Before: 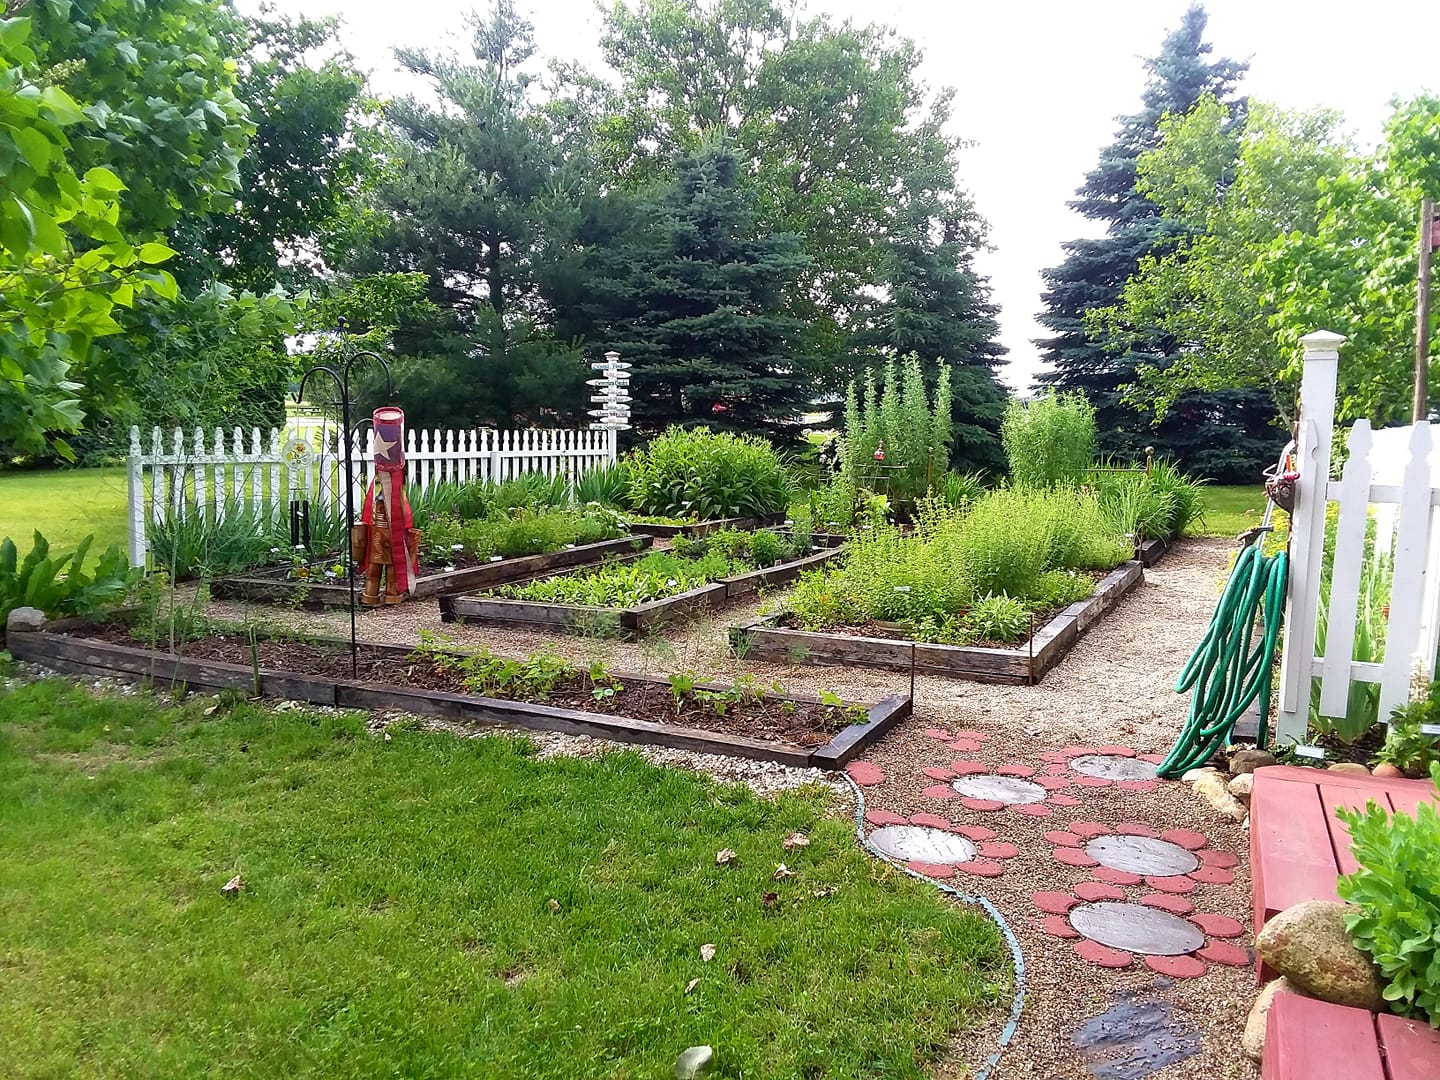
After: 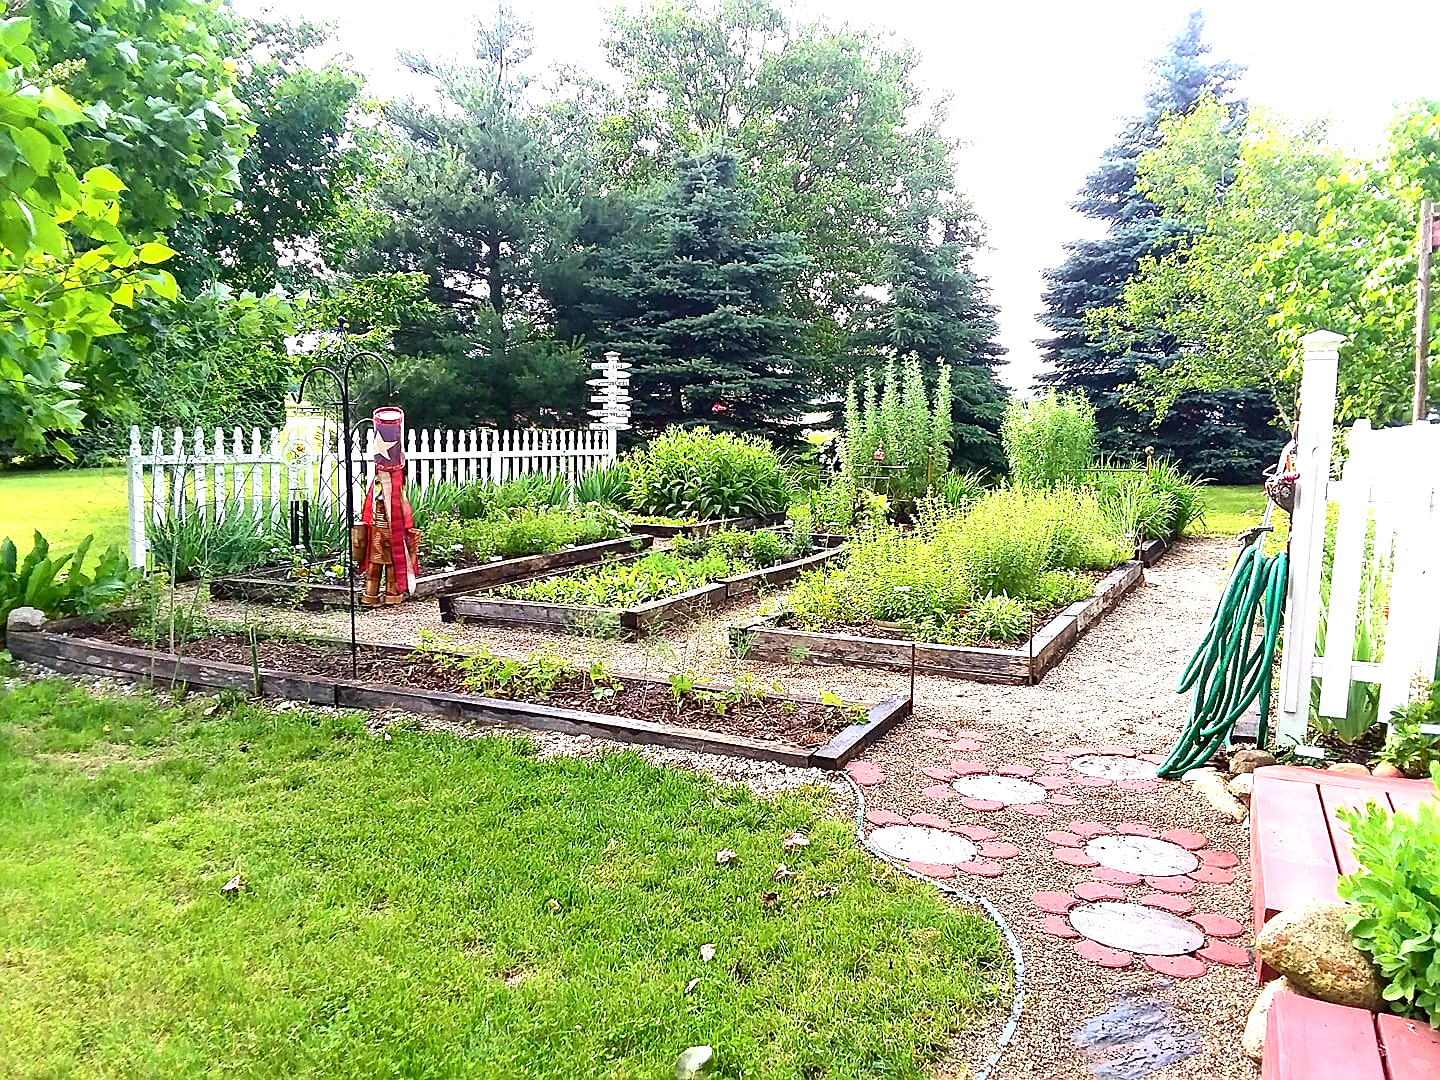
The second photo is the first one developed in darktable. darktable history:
contrast brightness saturation: contrast 0.141
sharpen: on, module defaults
exposure: exposure 1 EV, compensate exposure bias true, compensate highlight preservation false
